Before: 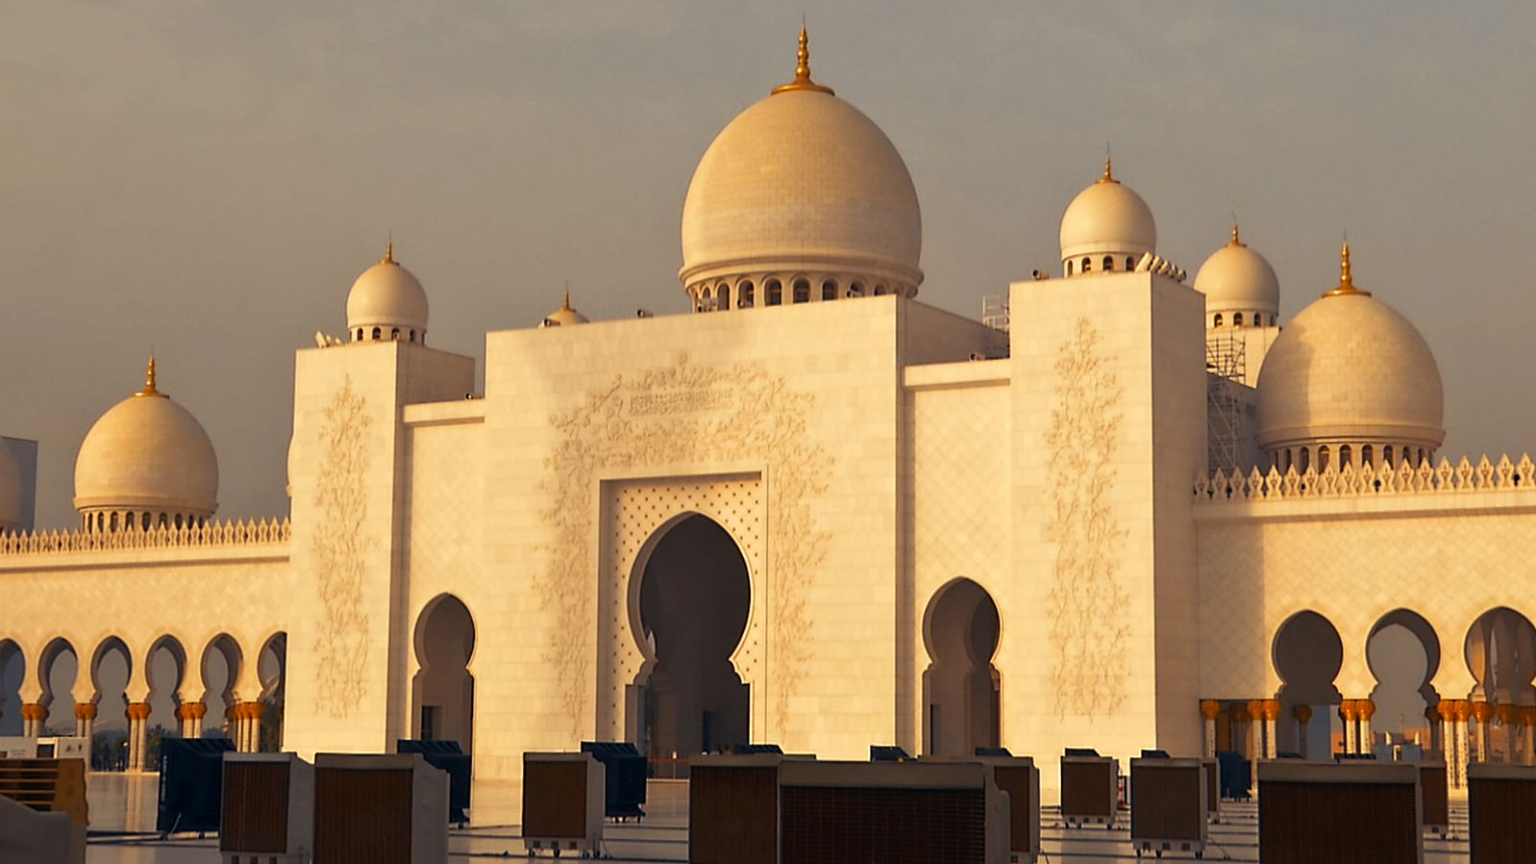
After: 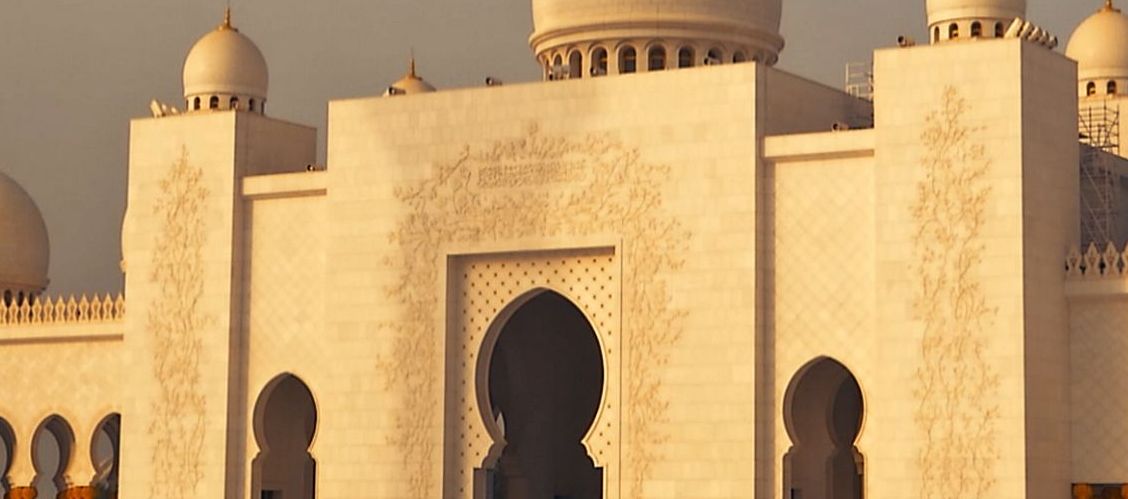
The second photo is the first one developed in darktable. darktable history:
crop: left 11.137%, top 27.325%, right 18.304%, bottom 17.17%
